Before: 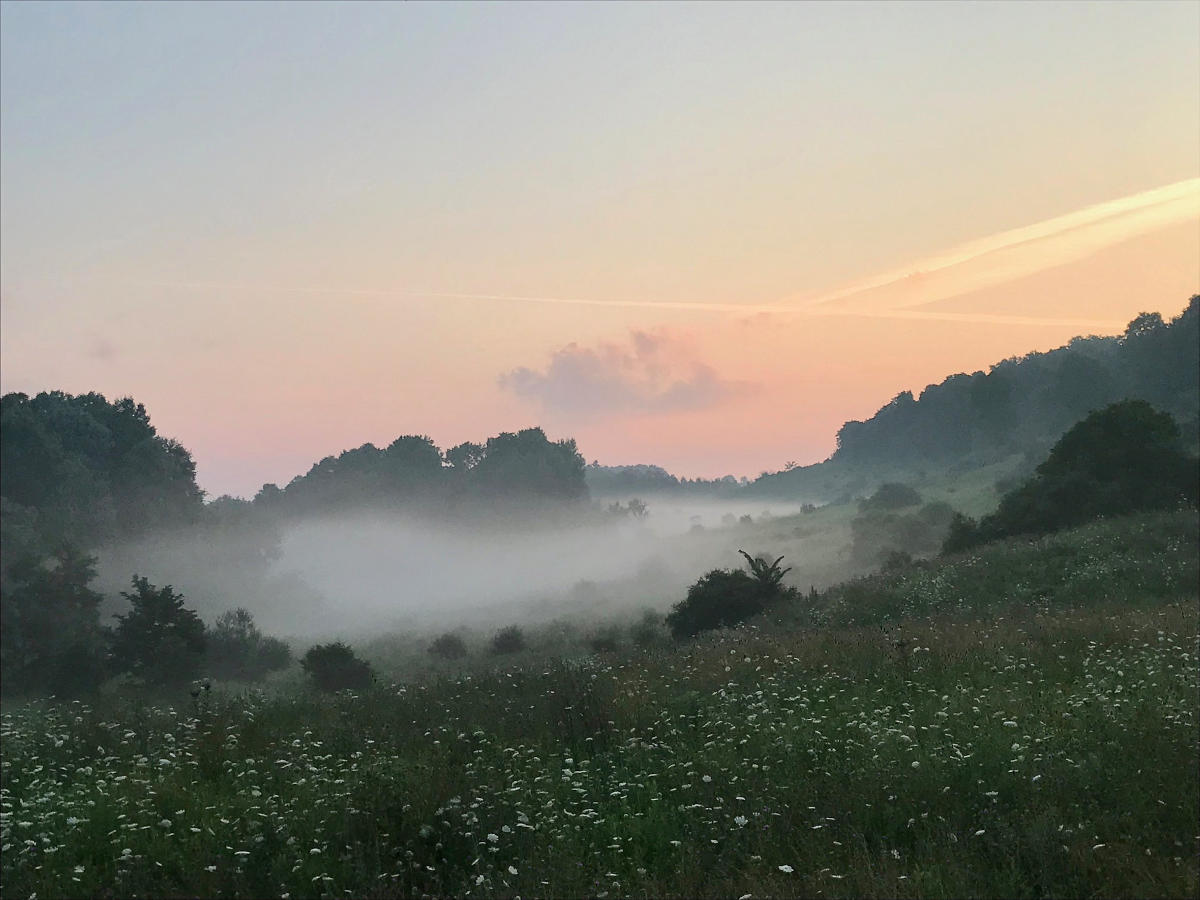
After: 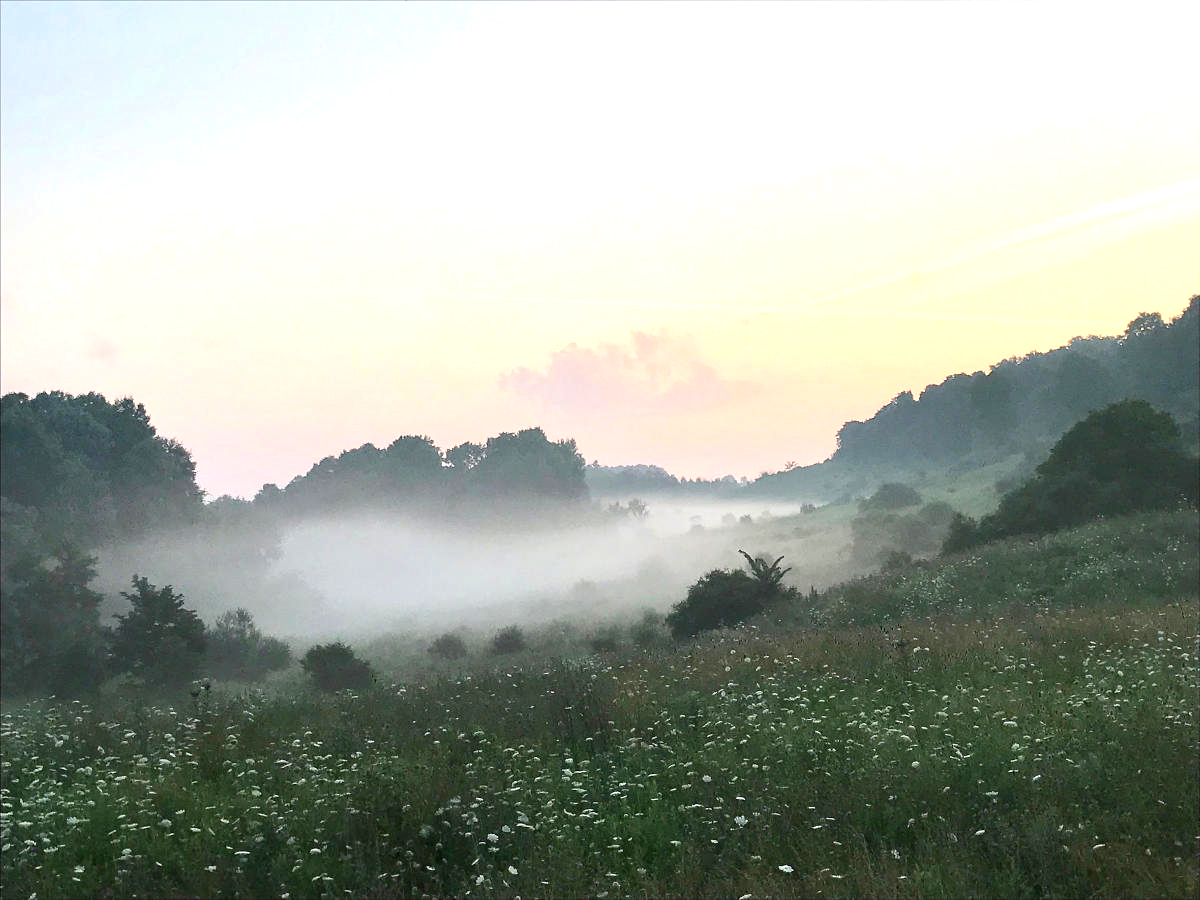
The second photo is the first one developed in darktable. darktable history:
tone equalizer: edges refinement/feathering 500, mask exposure compensation -1.57 EV, preserve details no
exposure: black level correction 0, exposure 0.928 EV, compensate exposure bias true, compensate highlight preservation false
